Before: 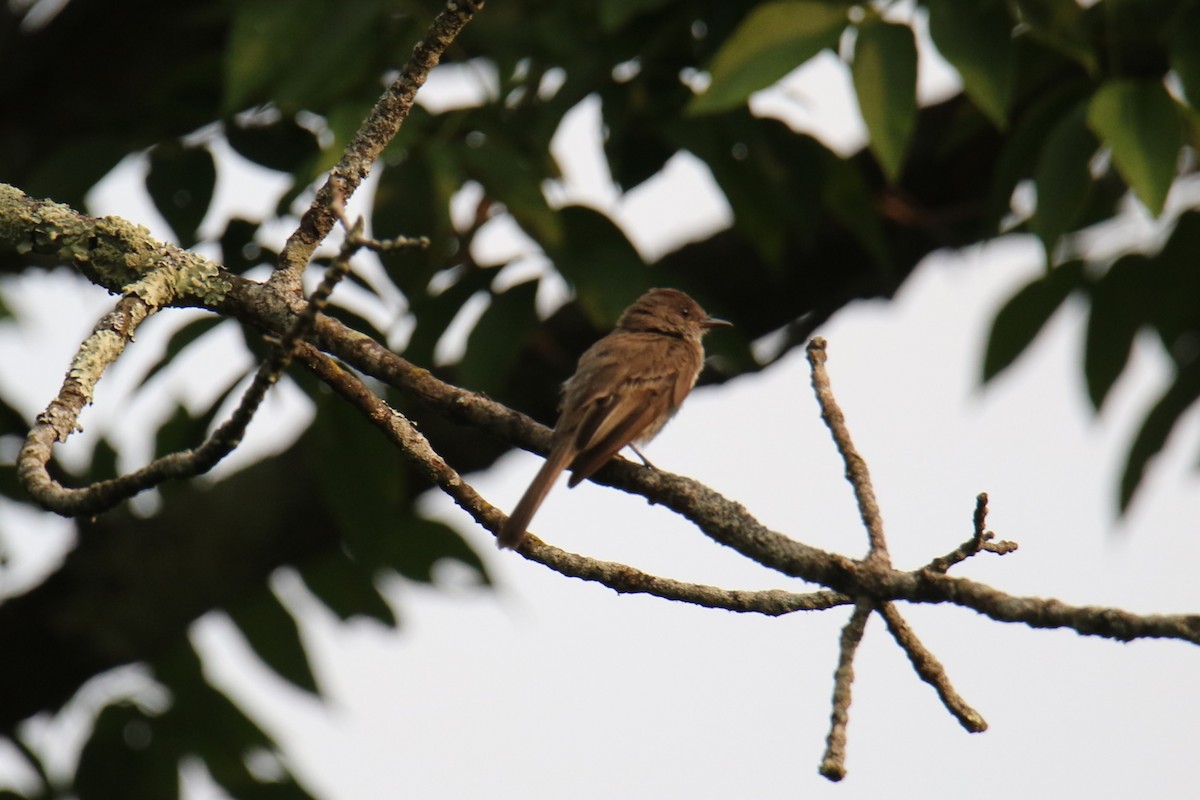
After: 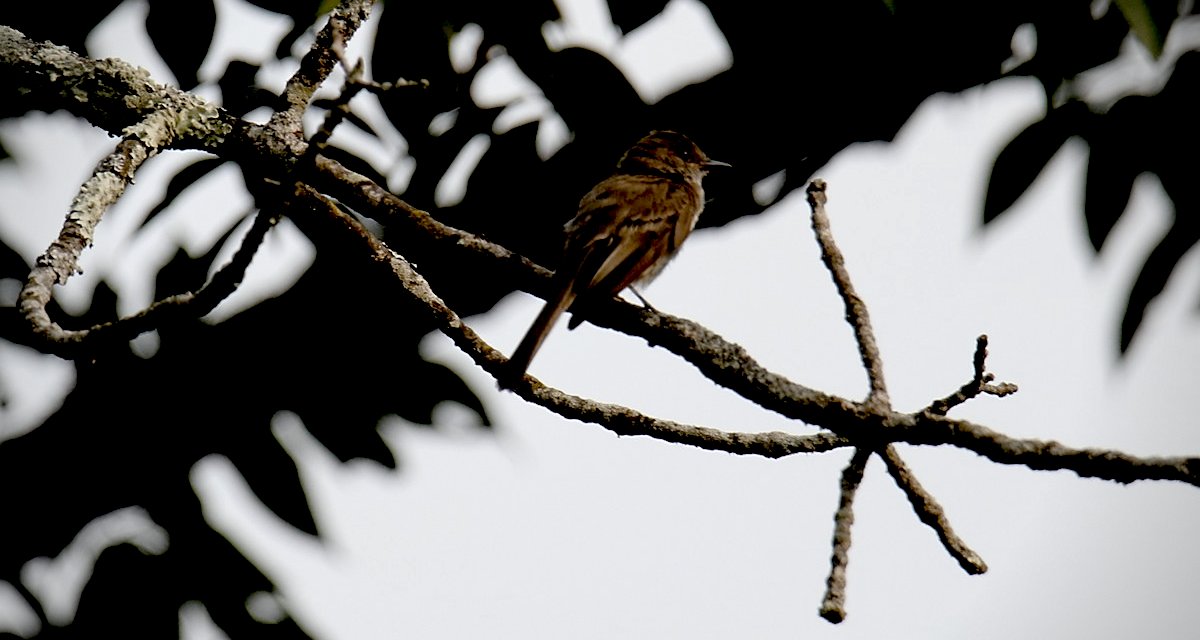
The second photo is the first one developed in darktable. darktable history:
exposure: black level correction 0.056, compensate highlight preservation false
white balance: red 0.982, blue 1.018
sharpen: radius 1.559, amount 0.373, threshold 1.271
crop and rotate: top 19.998%
color correction: saturation 0.5
vignetting: width/height ratio 1.094
